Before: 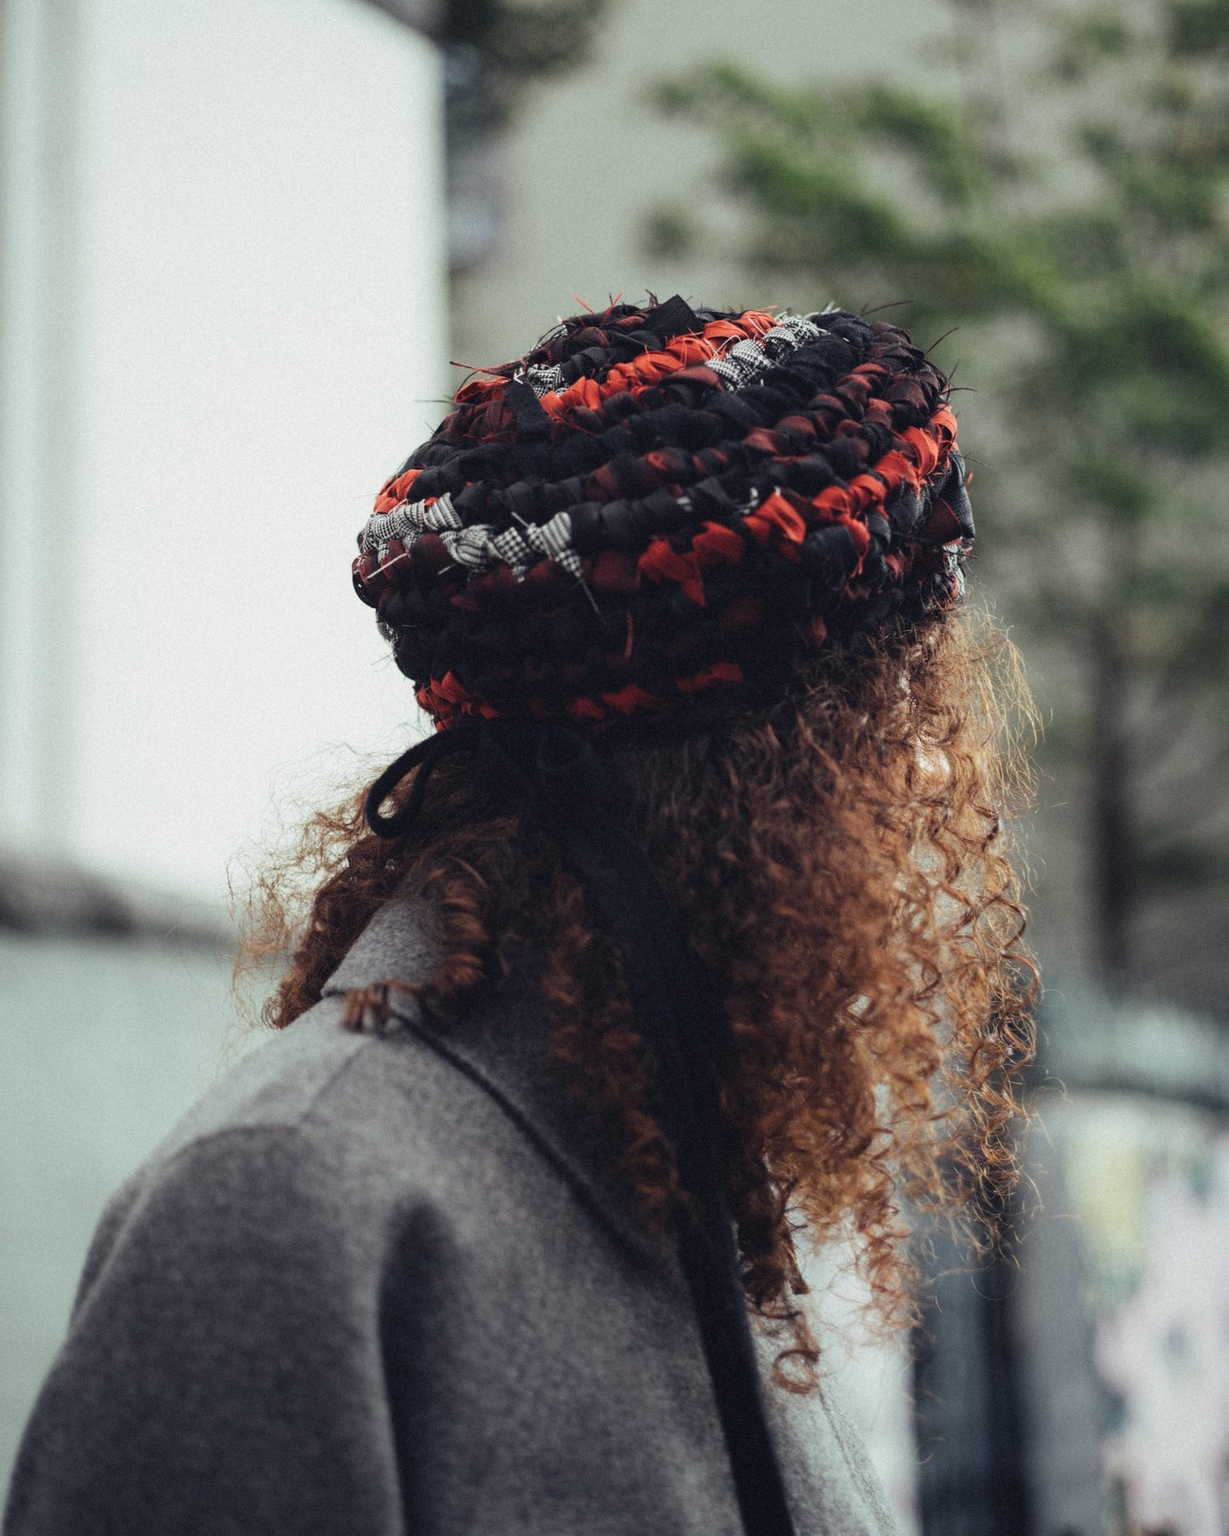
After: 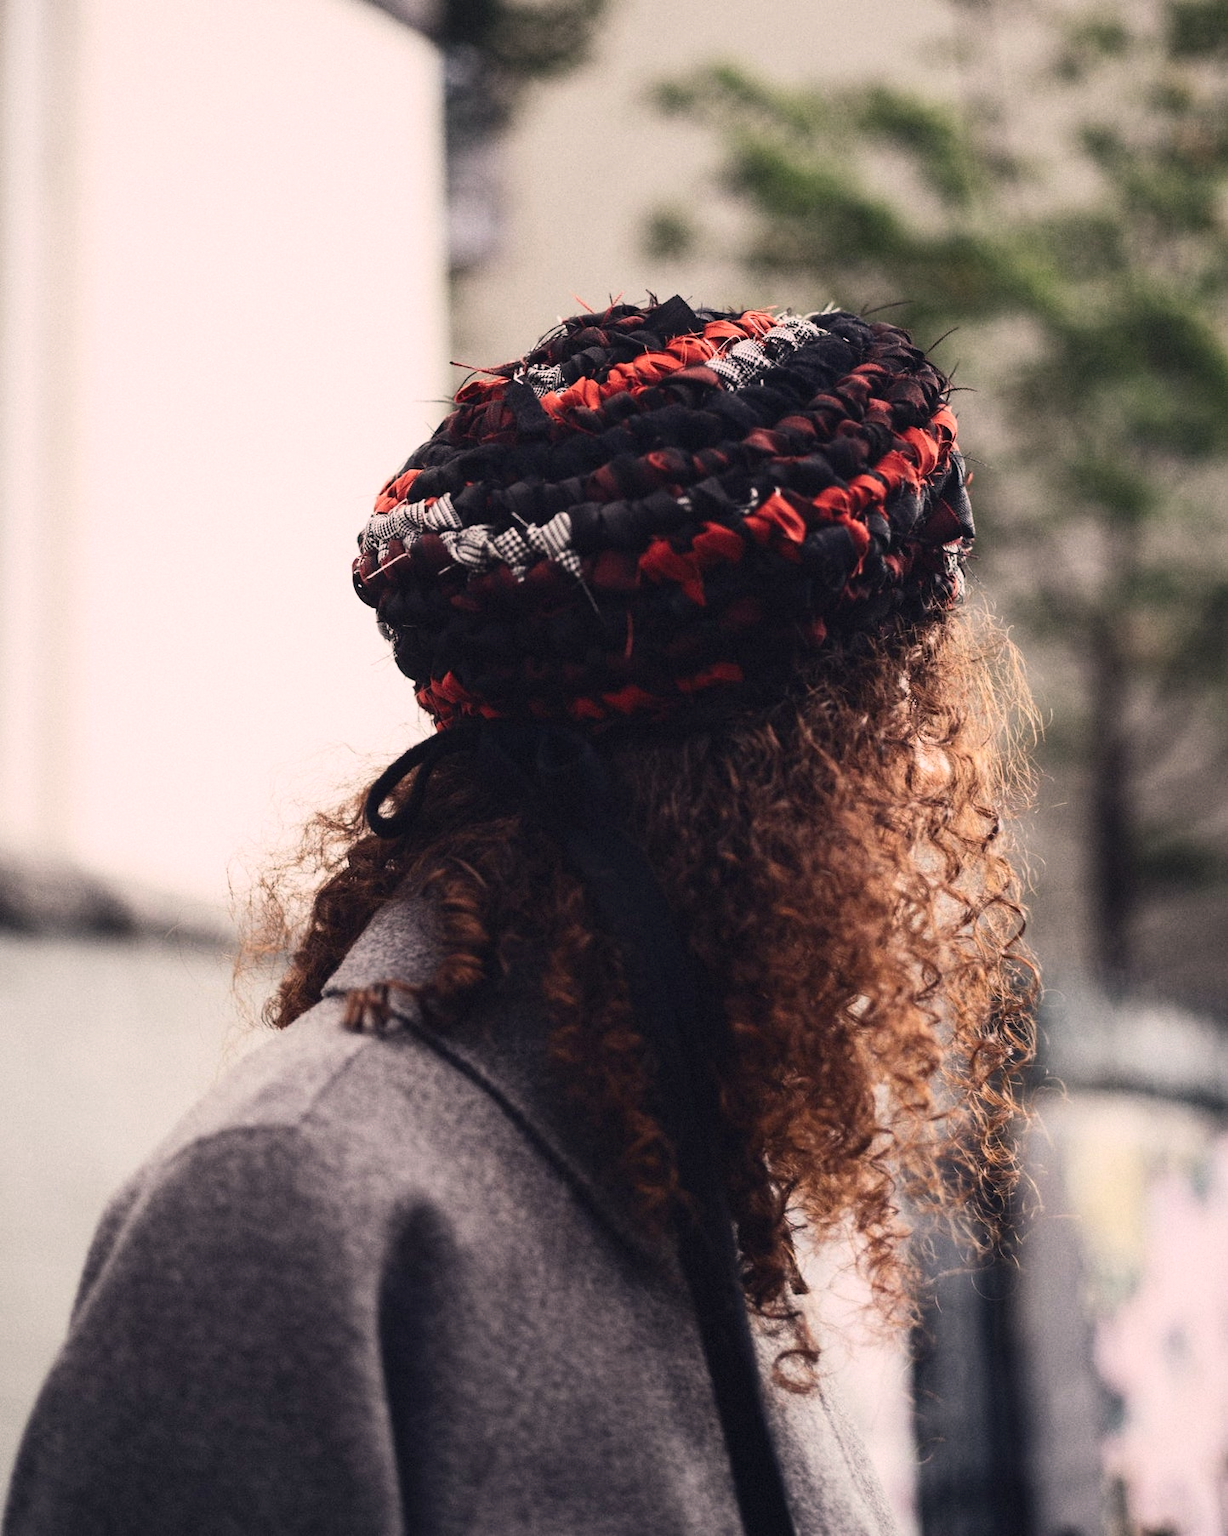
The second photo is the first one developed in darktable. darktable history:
contrast brightness saturation: contrast 0.241, brightness 0.094
color correction: highlights a* 12.99, highlights b* 5.55
tone equalizer: edges refinement/feathering 500, mask exposure compensation -1.57 EV, preserve details no
